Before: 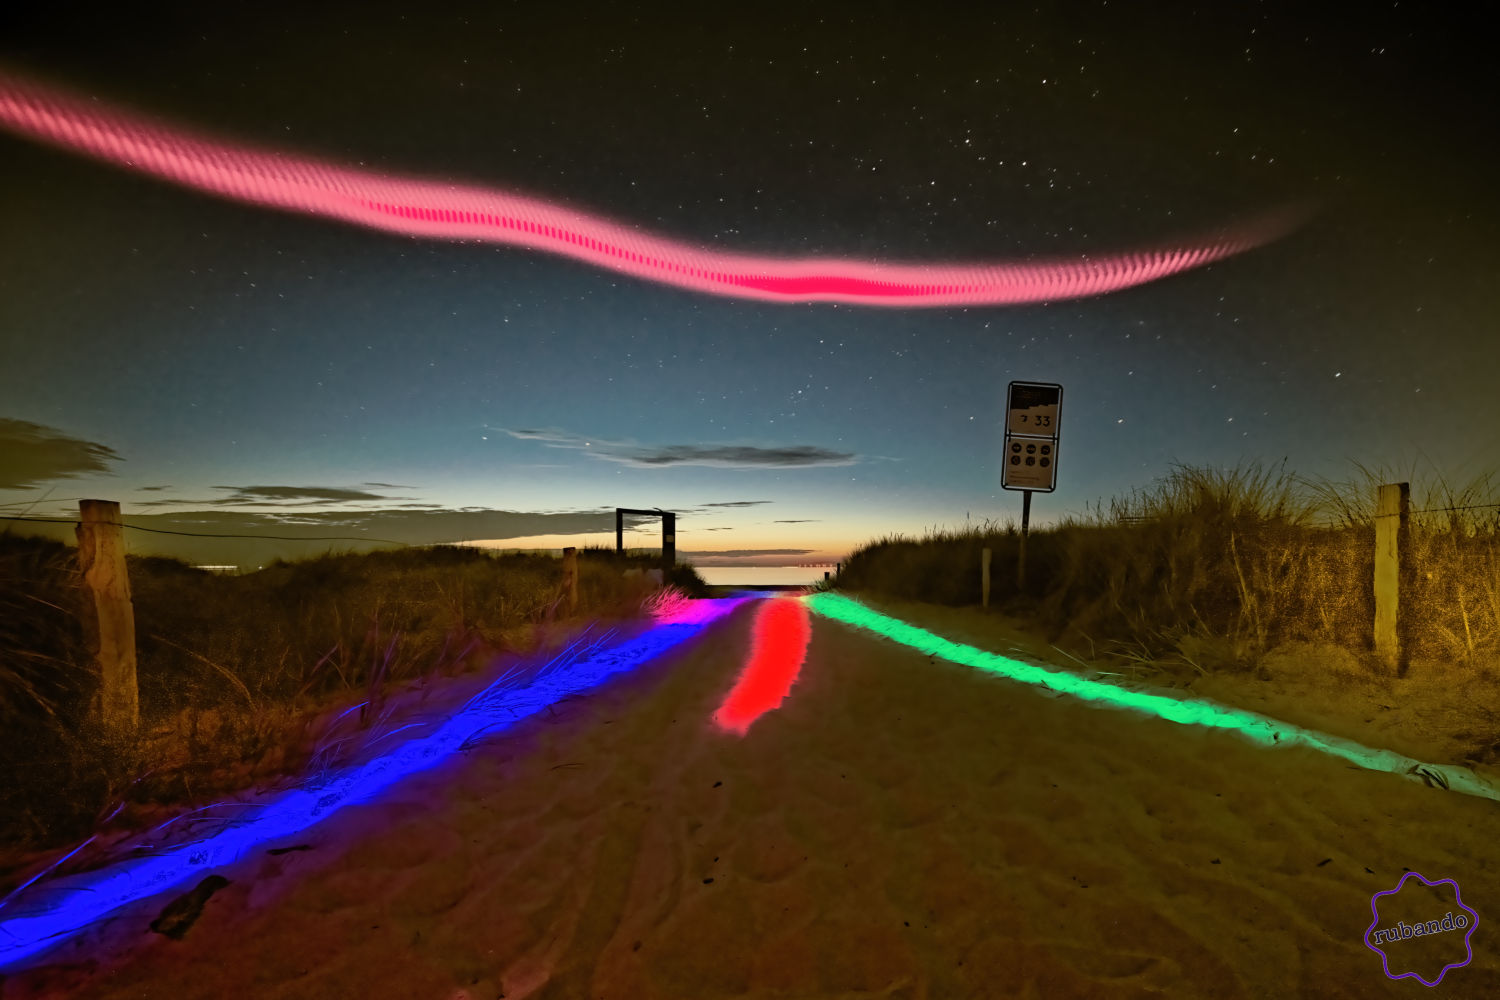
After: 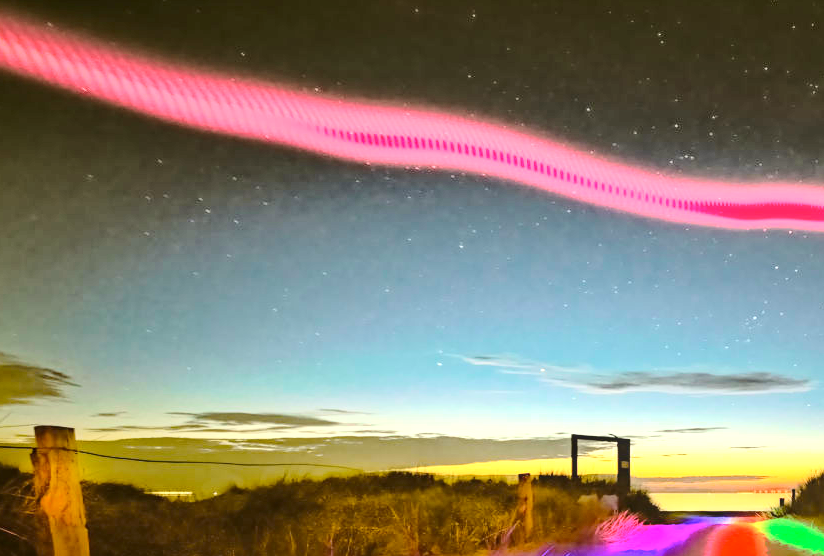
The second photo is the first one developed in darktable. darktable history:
local contrast: detail 110%
crop and rotate: left 3.036%, top 7.45%, right 42.016%, bottom 36.858%
tone curve: curves: ch0 [(0, 0.011) (0.104, 0.085) (0.236, 0.234) (0.398, 0.507) (0.498, 0.621) (0.65, 0.757) (0.835, 0.883) (1, 0.961)]; ch1 [(0, 0) (0.353, 0.344) (0.43, 0.401) (0.479, 0.476) (0.502, 0.502) (0.54, 0.542) (0.602, 0.613) (0.638, 0.668) (0.693, 0.727) (1, 1)]; ch2 [(0, 0) (0.34, 0.314) (0.434, 0.43) (0.5, 0.506) (0.521, 0.54) (0.54, 0.56) (0.595, 0.613) (0.644, 0.729) (1, 1)], color space Lab, independent channels, preserve colors none
exposure: black level correction 0, exposure 1.502 EV, compensate exposure bias true, compensate highlight preservation false
